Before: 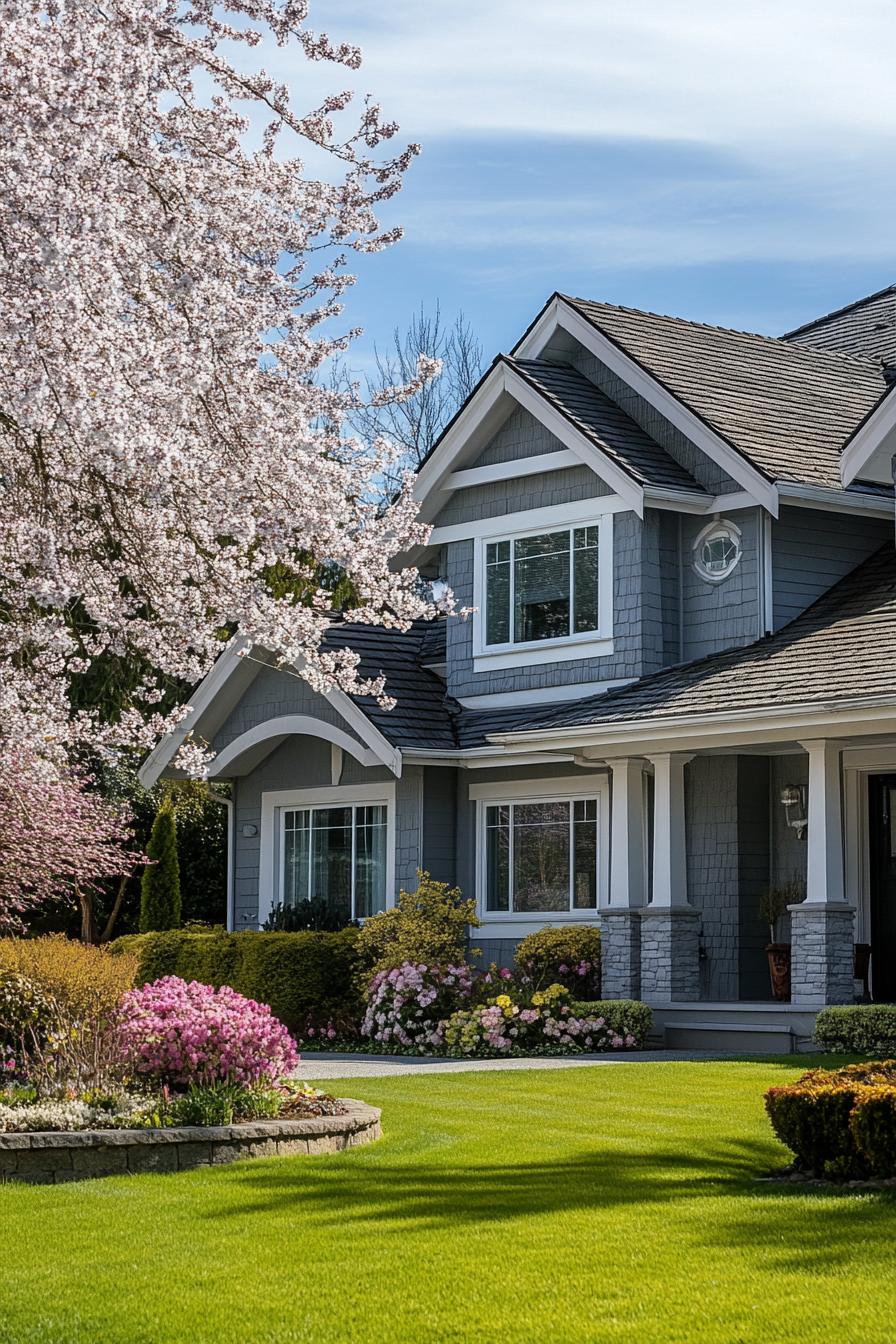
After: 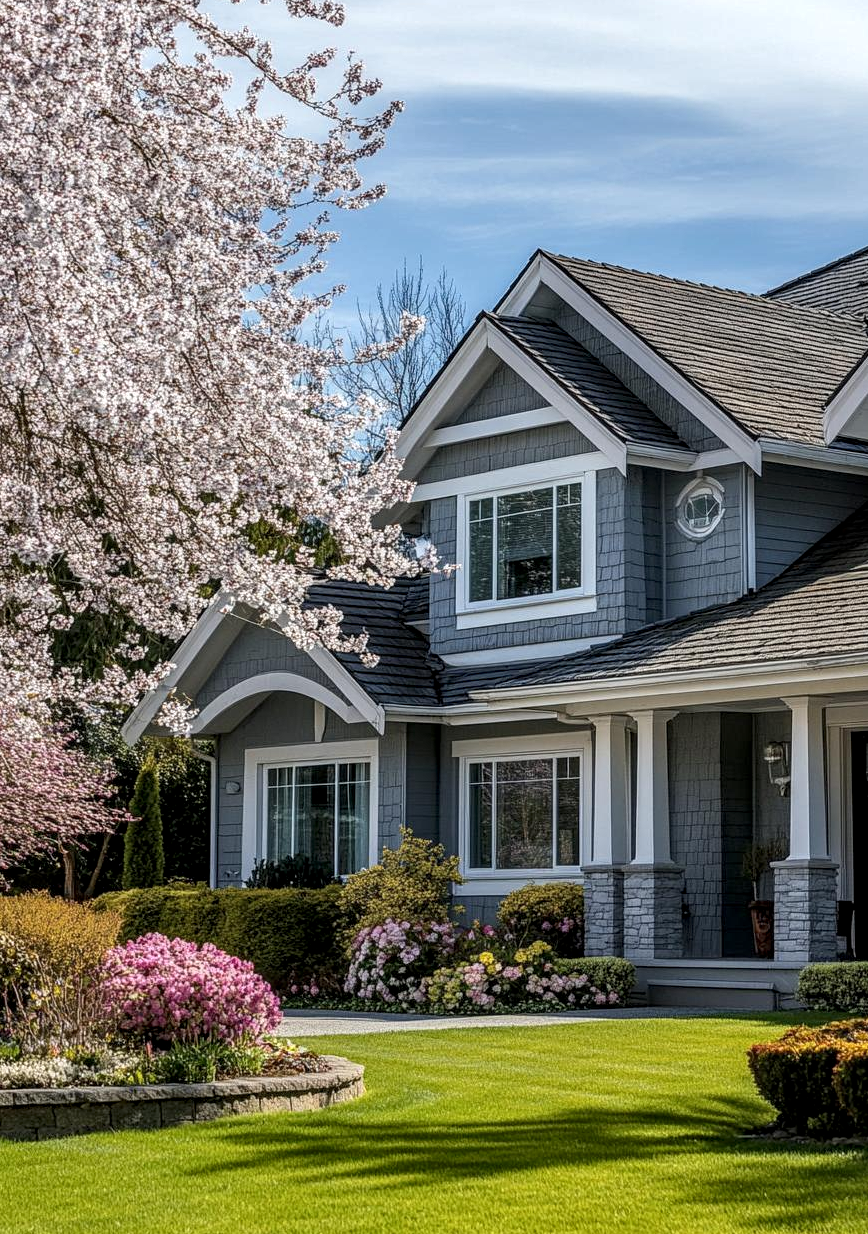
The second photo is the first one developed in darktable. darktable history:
crop: left 1.964%, top 3.251%, right 1.122%, bottom 4.933%
local contrast: highlights 61%, detail 143%, midtone range 0.428
